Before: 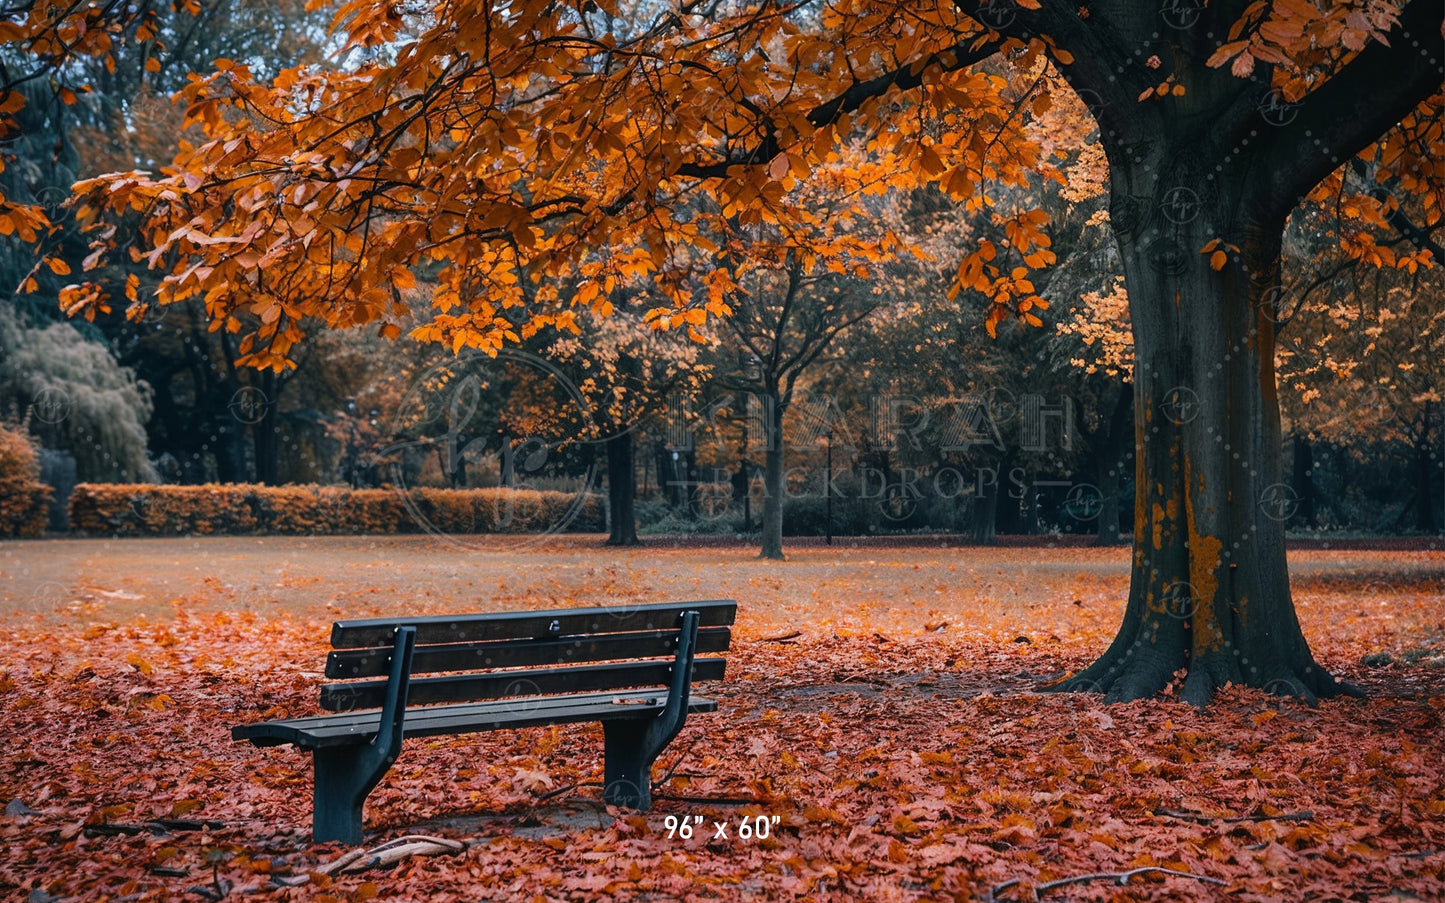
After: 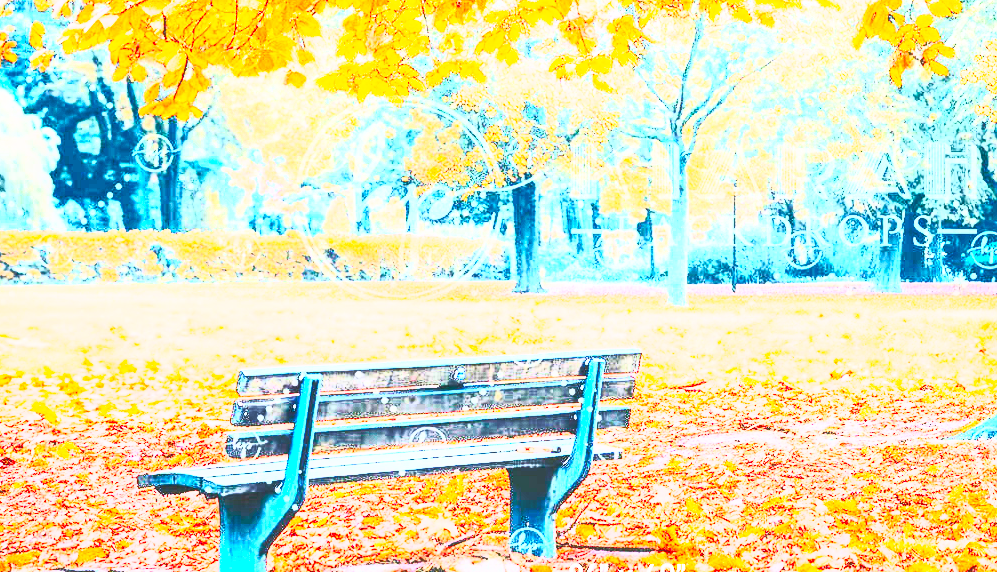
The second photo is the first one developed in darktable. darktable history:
base curve: curves: ch0 [(0, 0) (0.028, 0.03) (0.121, 0.232) (0.46, 0.748) (0.859, 0.968) (1, 1)], preserve colors none
crop: left 6.639%, top 28.016%, right 24.307%, bottom 8.531%
exposure: exposure 2.021 EV, compensate highlight preservation false
contrast brightness saturation: contrast 0.982, brightness 0.996, saturation 0.999
tone equalizer: -7 EV 0.143 EV, -6 EV 0.585 EV, -5 EV 1.13 EV, -4 EV 1.36 EV, -3 EV 1.16 EV, -2 EV 0.6 EV, -1 EV 0.161 EV, edges refinement/feathering 500, mask exposure compensation -1.57 EV, preserve details no
local contrast: detail 109%
